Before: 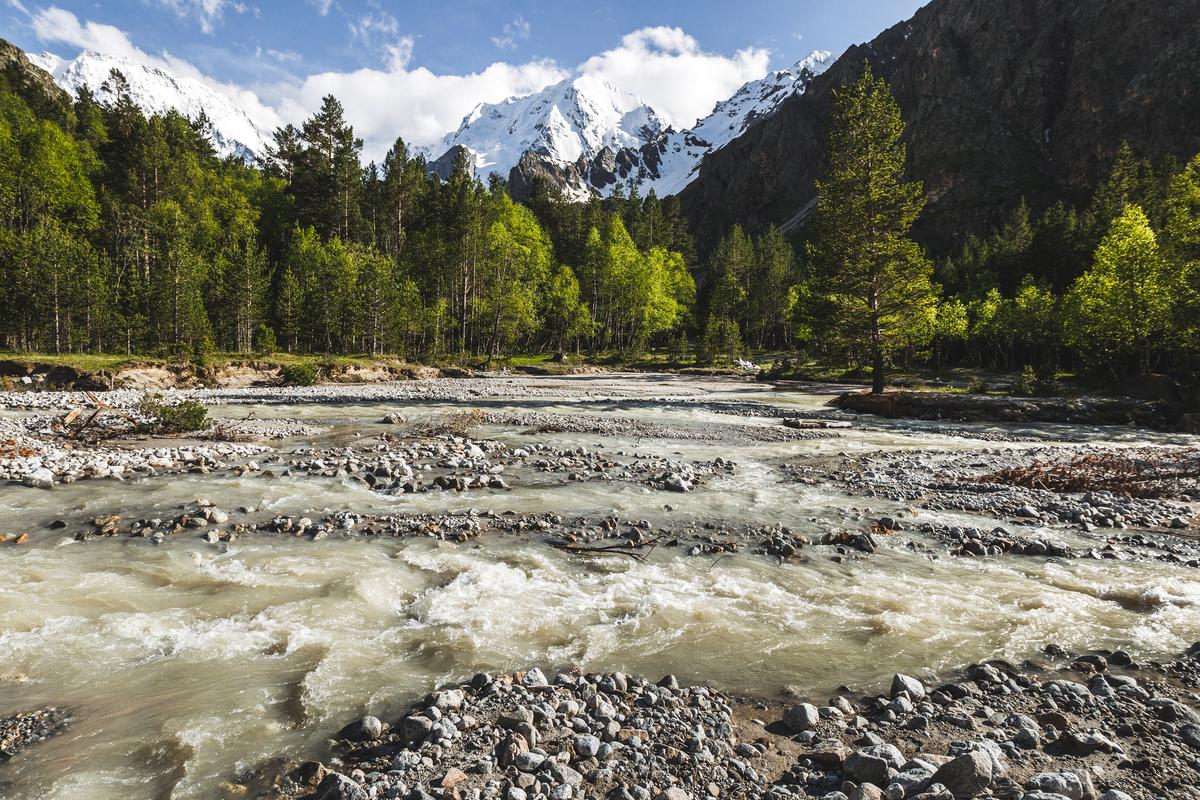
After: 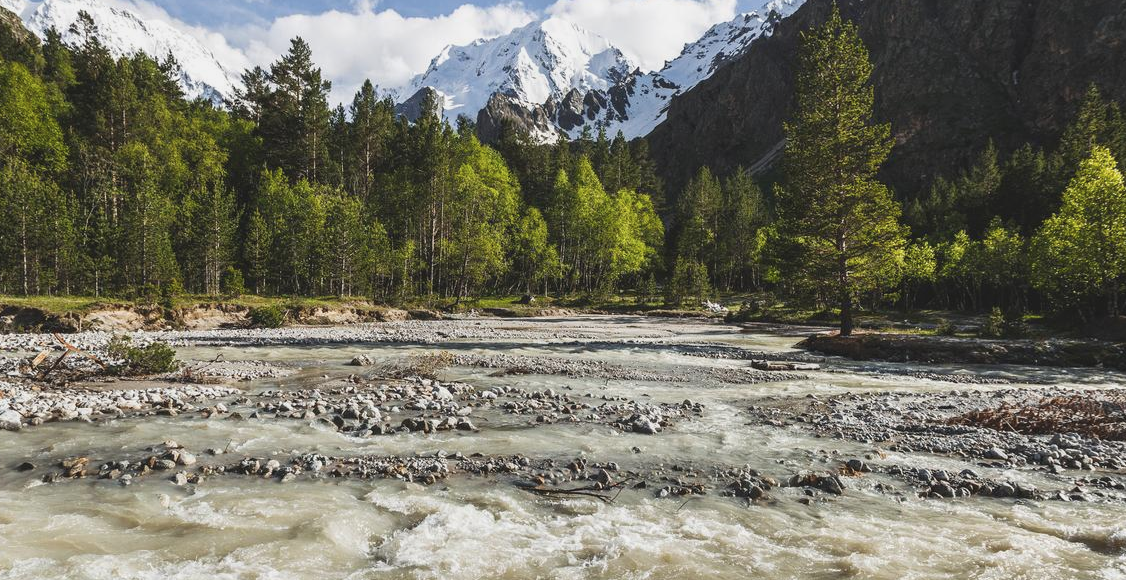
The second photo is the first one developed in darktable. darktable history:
crop: left 2.737%, top 7.287%, right 3.421%, bottom 20.179%
contrast brightness saturation: contrast -0.1, saturation -0.1
